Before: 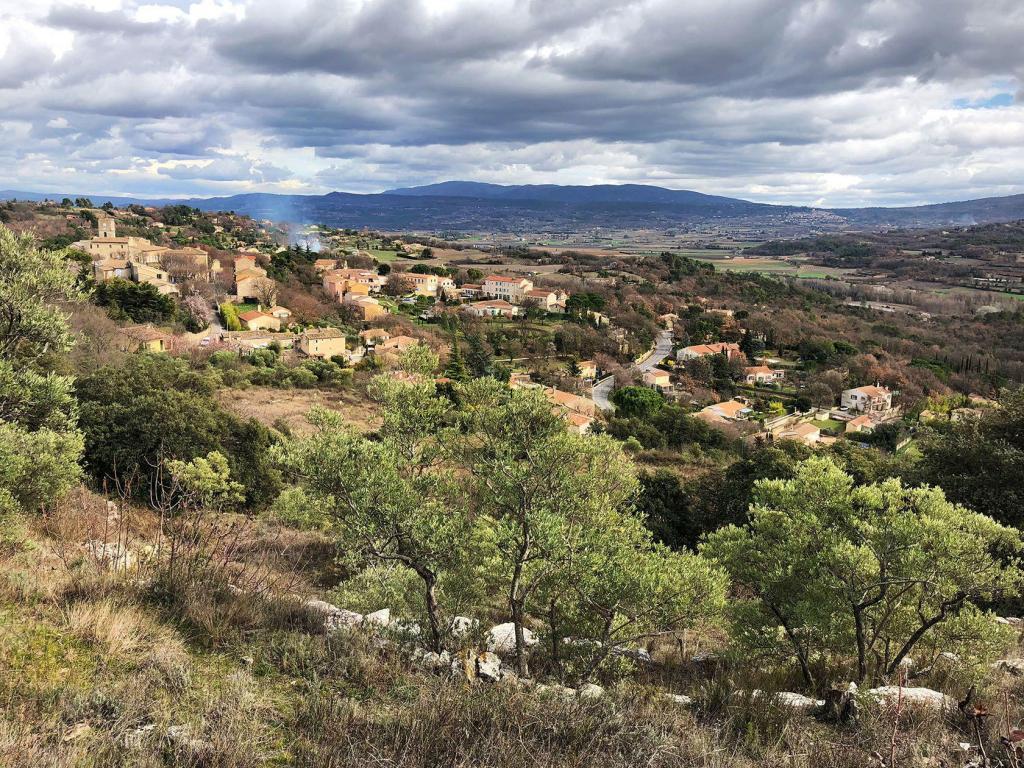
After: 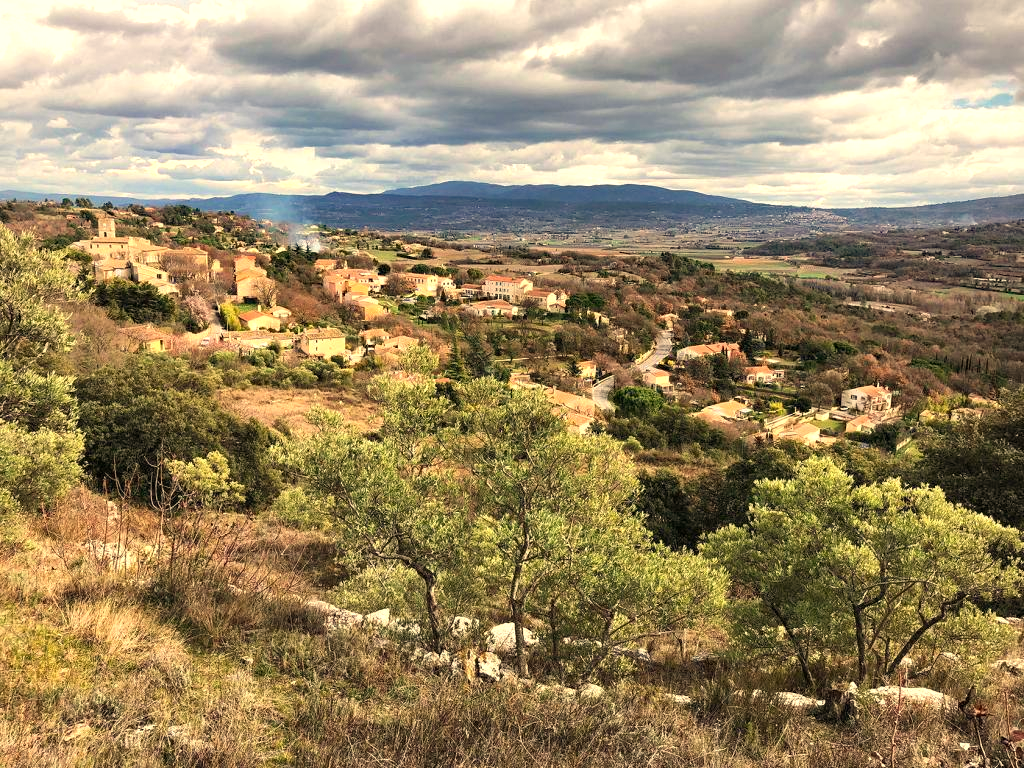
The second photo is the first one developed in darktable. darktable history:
white balance: red 1.123, blue 0.83
exposure: exposure 0.367 EV, compensate highlight preservation false
haze removal: adaptive false
